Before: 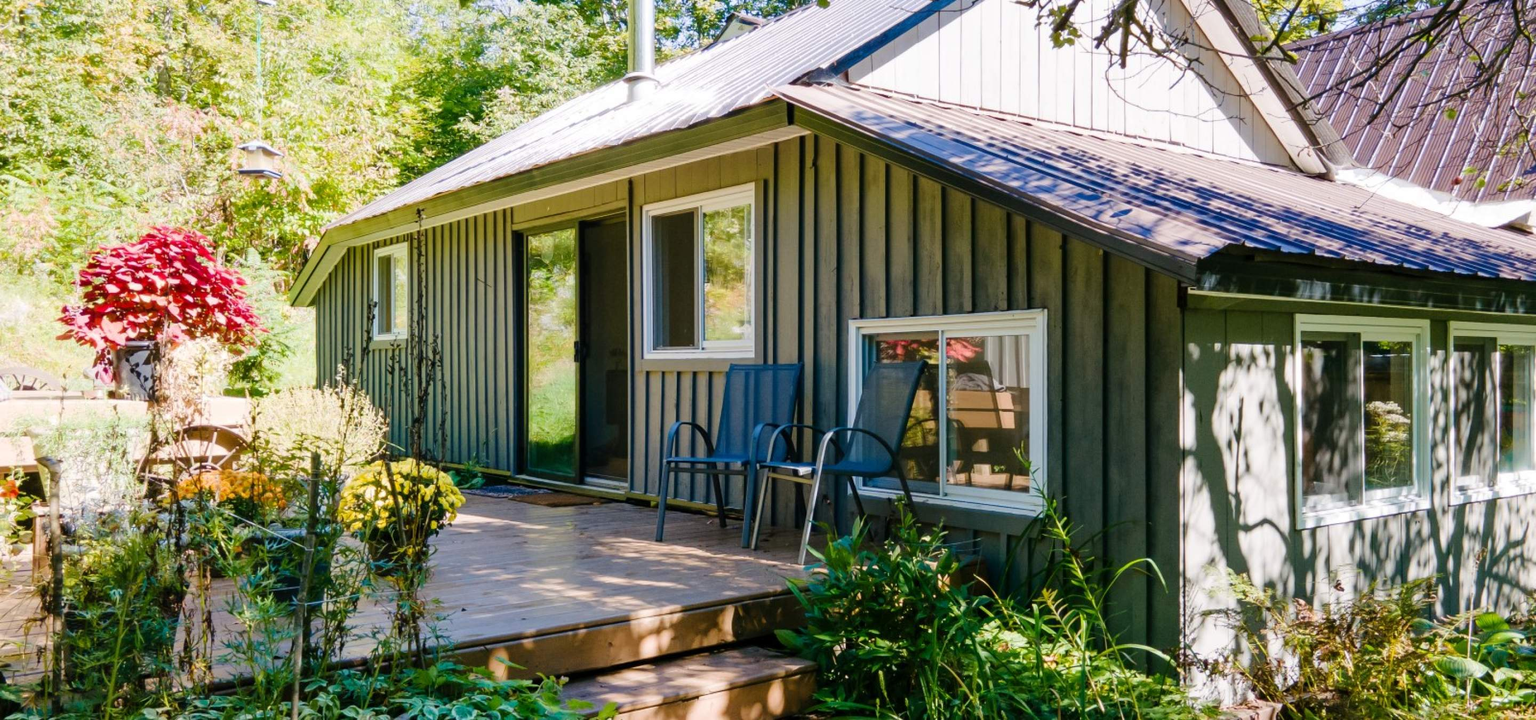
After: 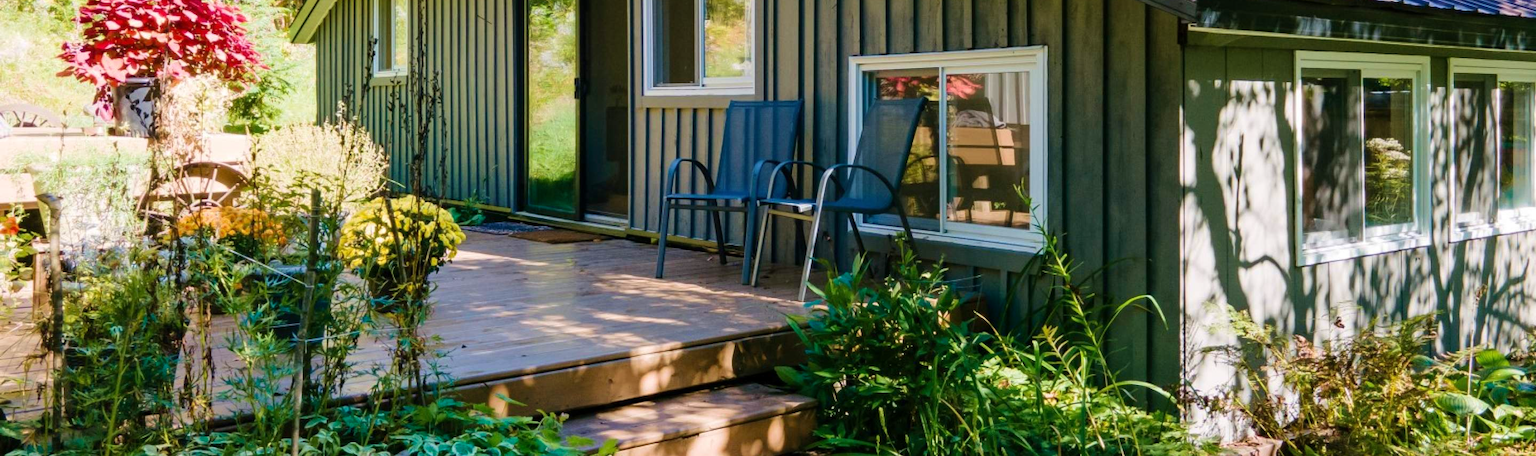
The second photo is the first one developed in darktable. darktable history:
velvia: on, module defaults
crop and rotate: top 36.652%
